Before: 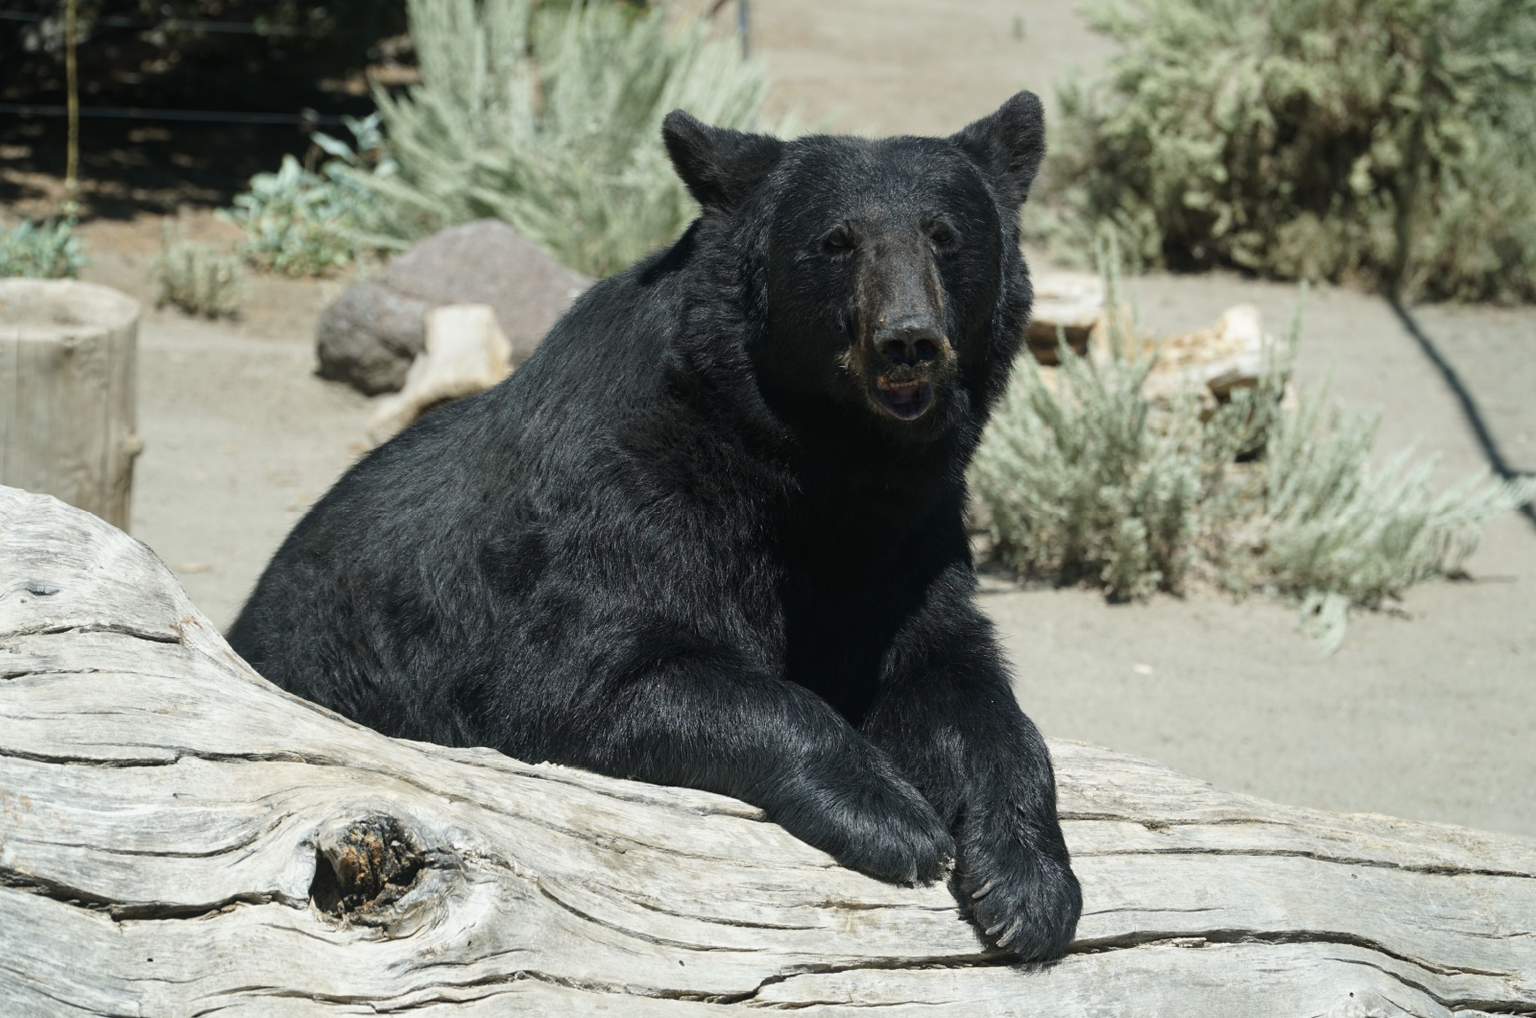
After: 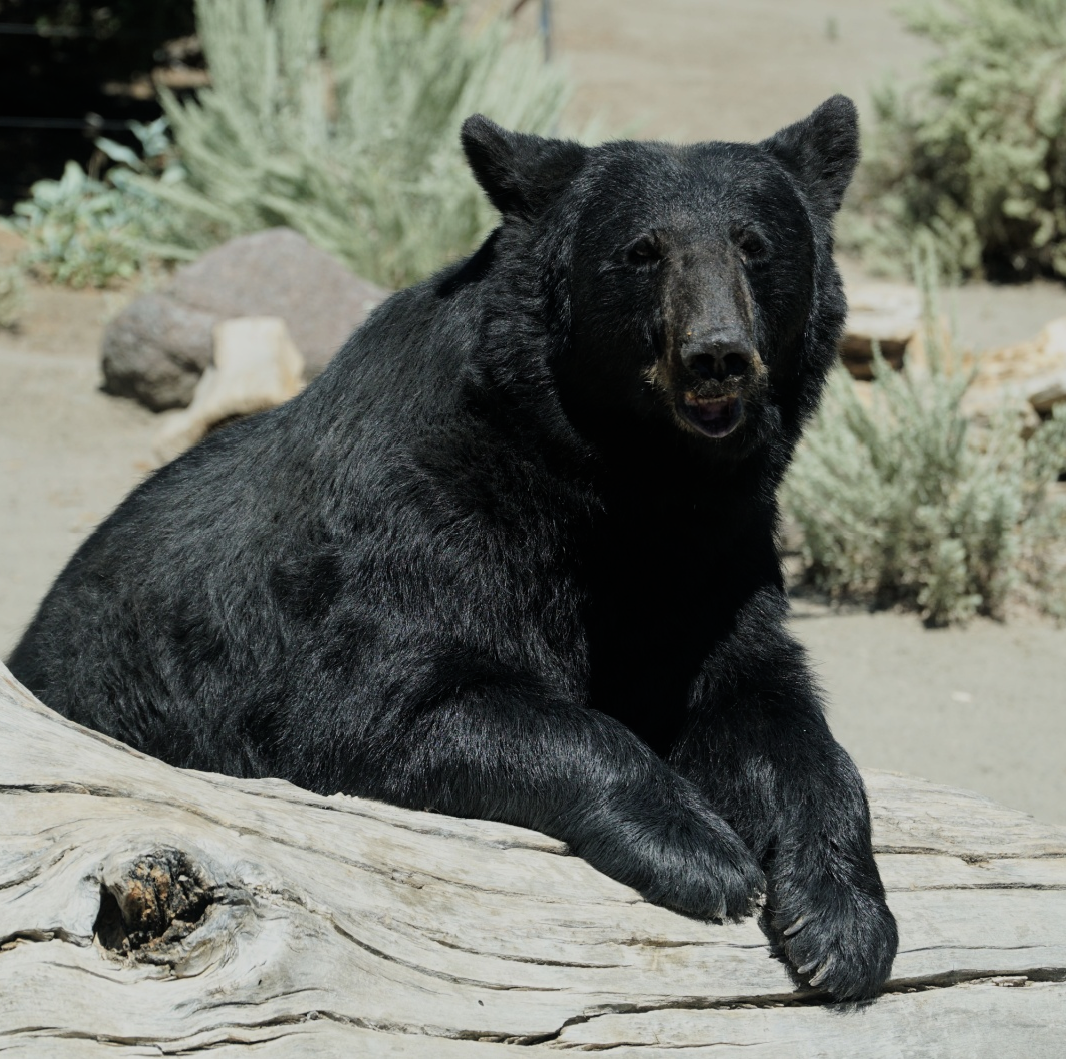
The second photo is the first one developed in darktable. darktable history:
crop and rotate: left 14.357%, right 18.96%
filmic rgb: black relative exposure -8 EV, white relative exposure 4.02 EV, hardness 4.14, color science v6 (2022)
exposure: compensate highlight preservation false
